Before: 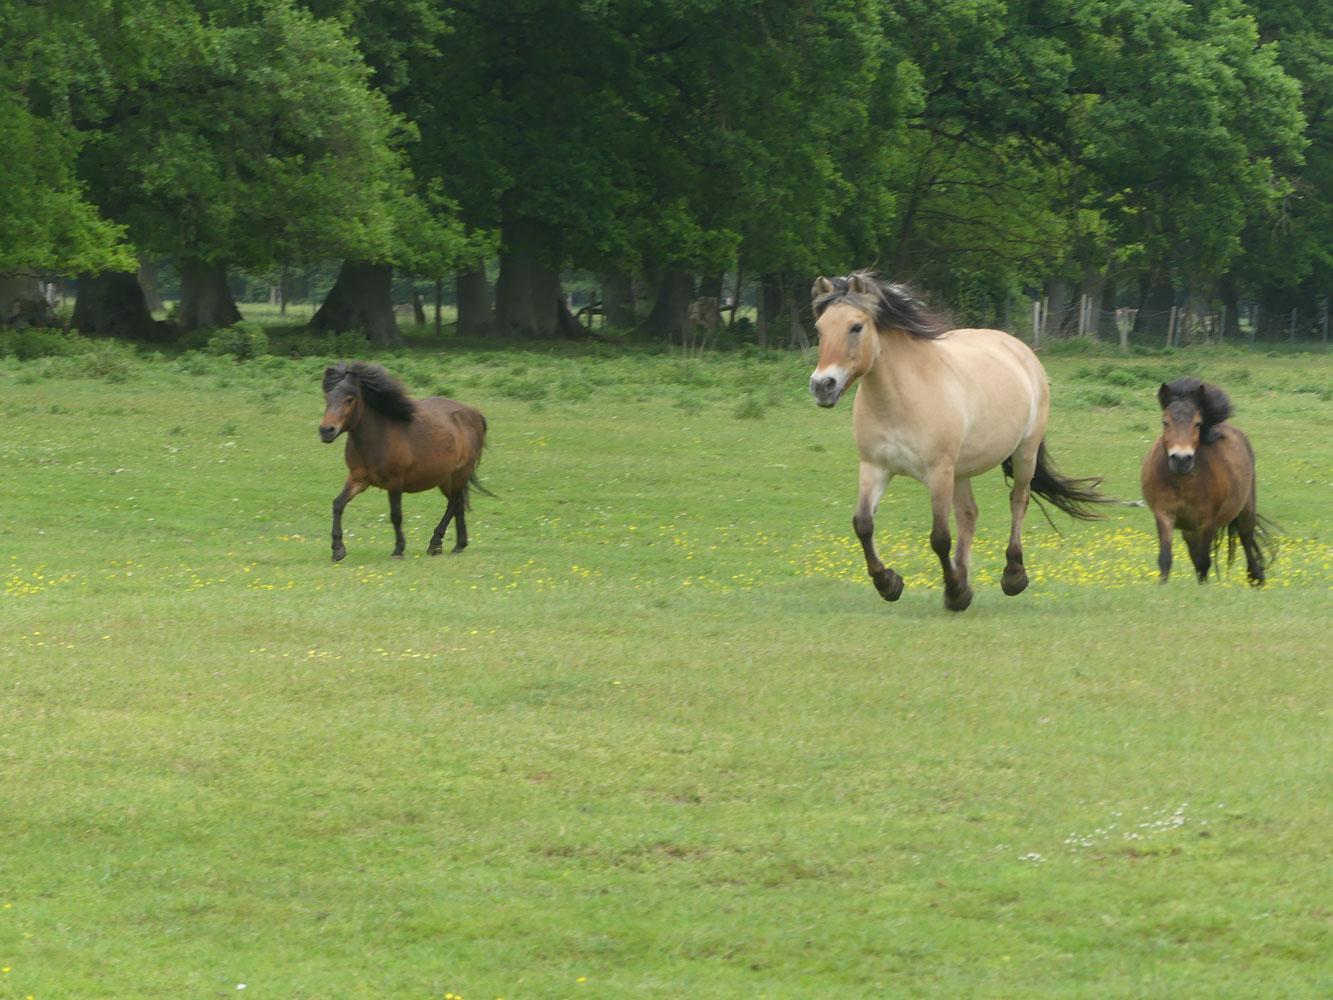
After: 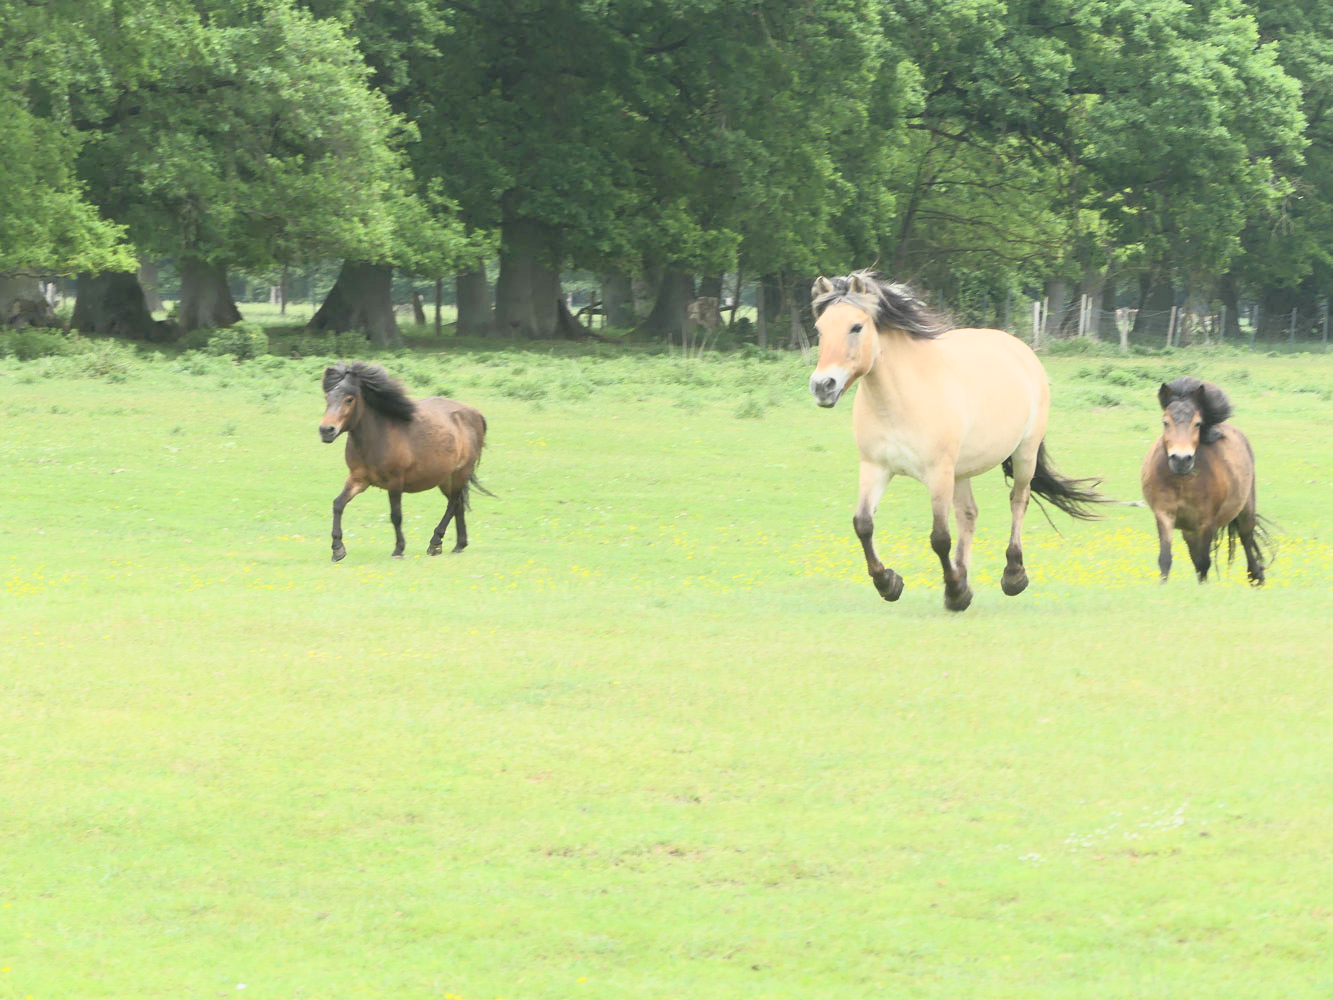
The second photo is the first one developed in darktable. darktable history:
base curve: curves: ch0 [(0, 0) (0.472, 0.508) (1, 1)]
tone curve: curves: ch0 [(0, 0.052) (0.207, 0.35) (0.392, 0.592) (0.54, 0.803) (0.725, 0.922) (0.99, 0.974)], color space Lab, independent channels, preserve colors none
